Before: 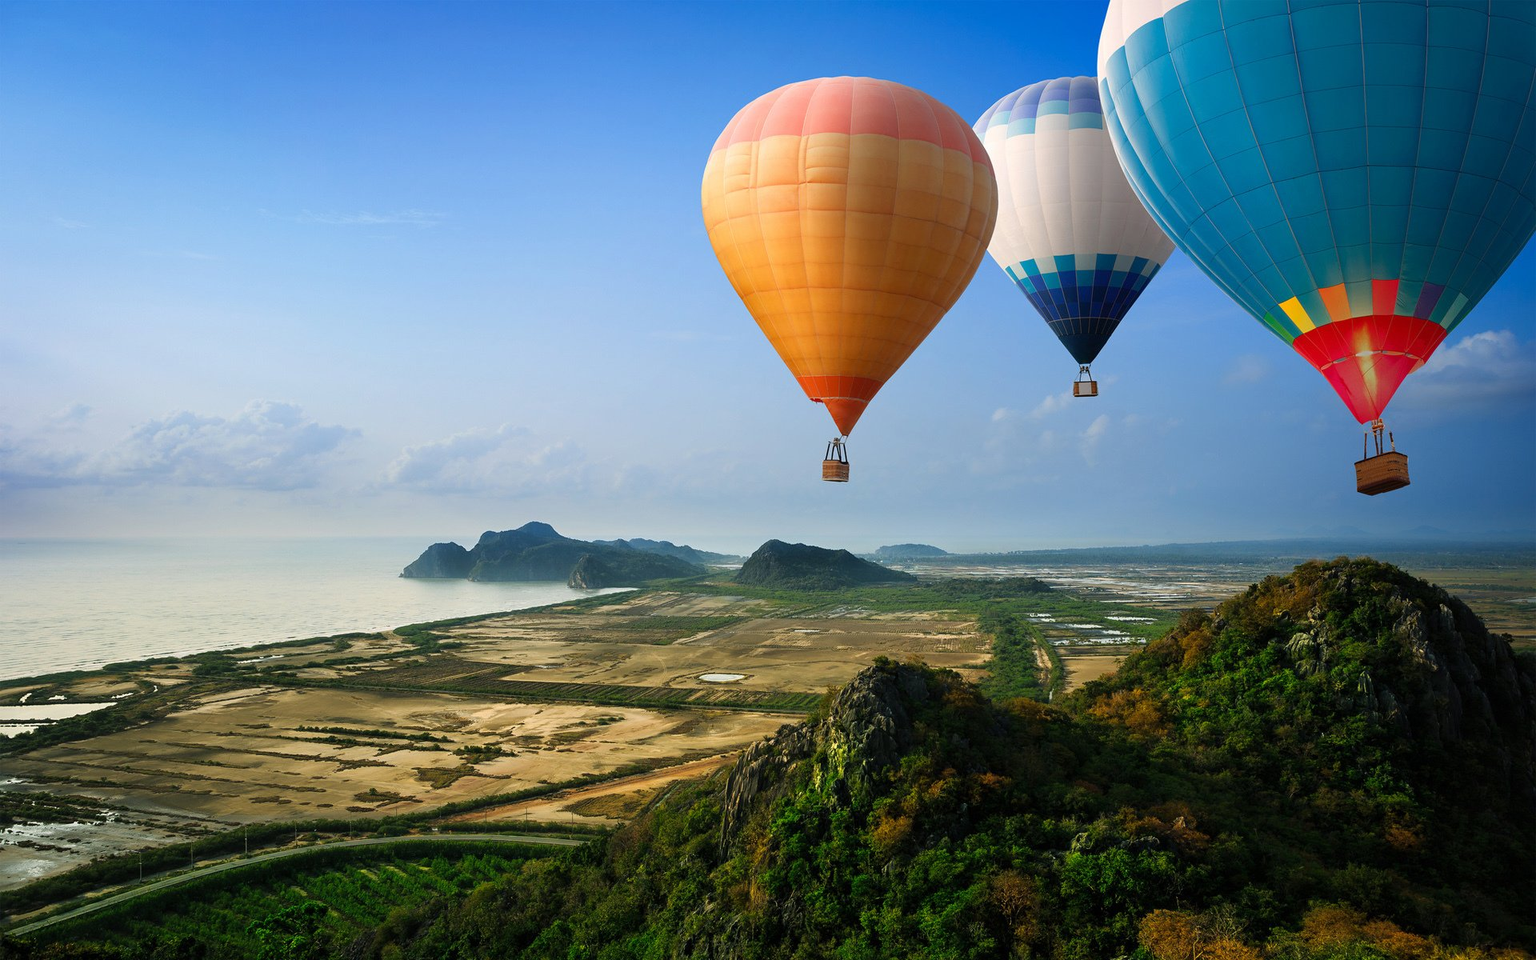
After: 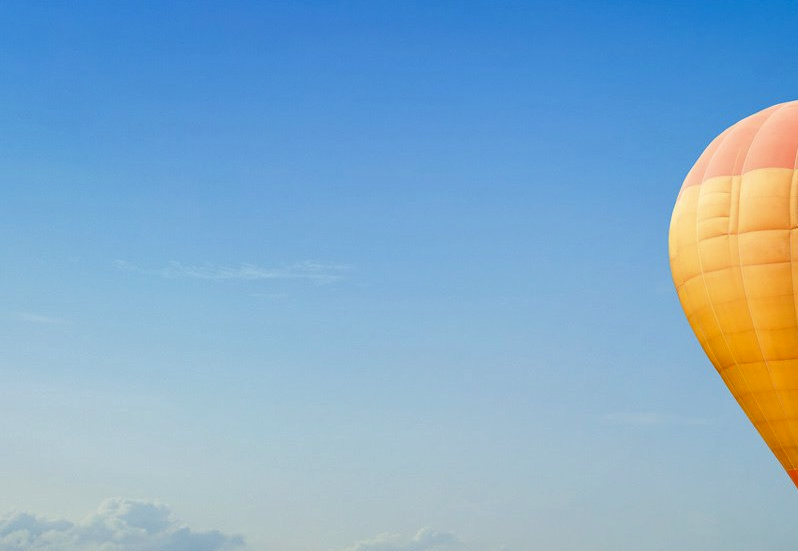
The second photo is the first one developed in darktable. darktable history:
shadows and highlights: shadows 48.39, highlights -42.01, soften with gaussian
crop and rotate: left 10.845%, top 0.088%, right 47.579%, bottom 53.944%
color correction: highlights a* -0.59, highlights b* 9.62, shadows a* -8.68, shadows b* 0.73
